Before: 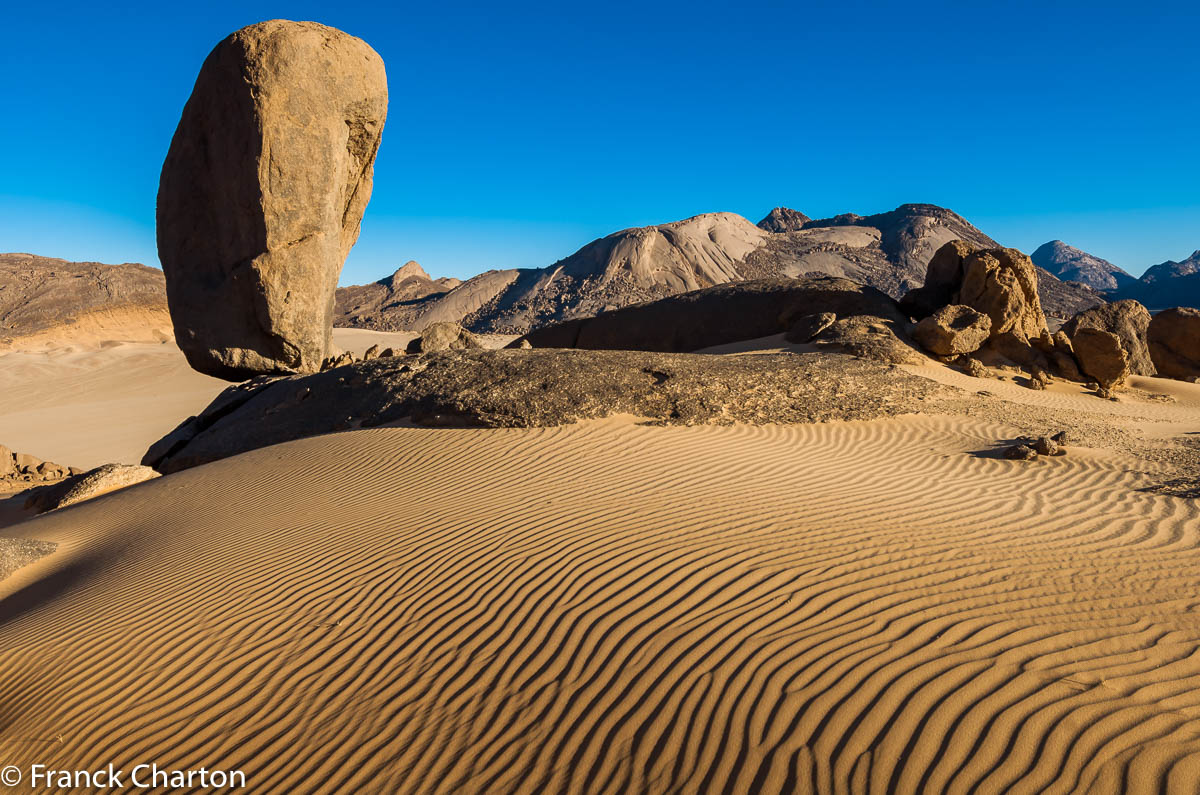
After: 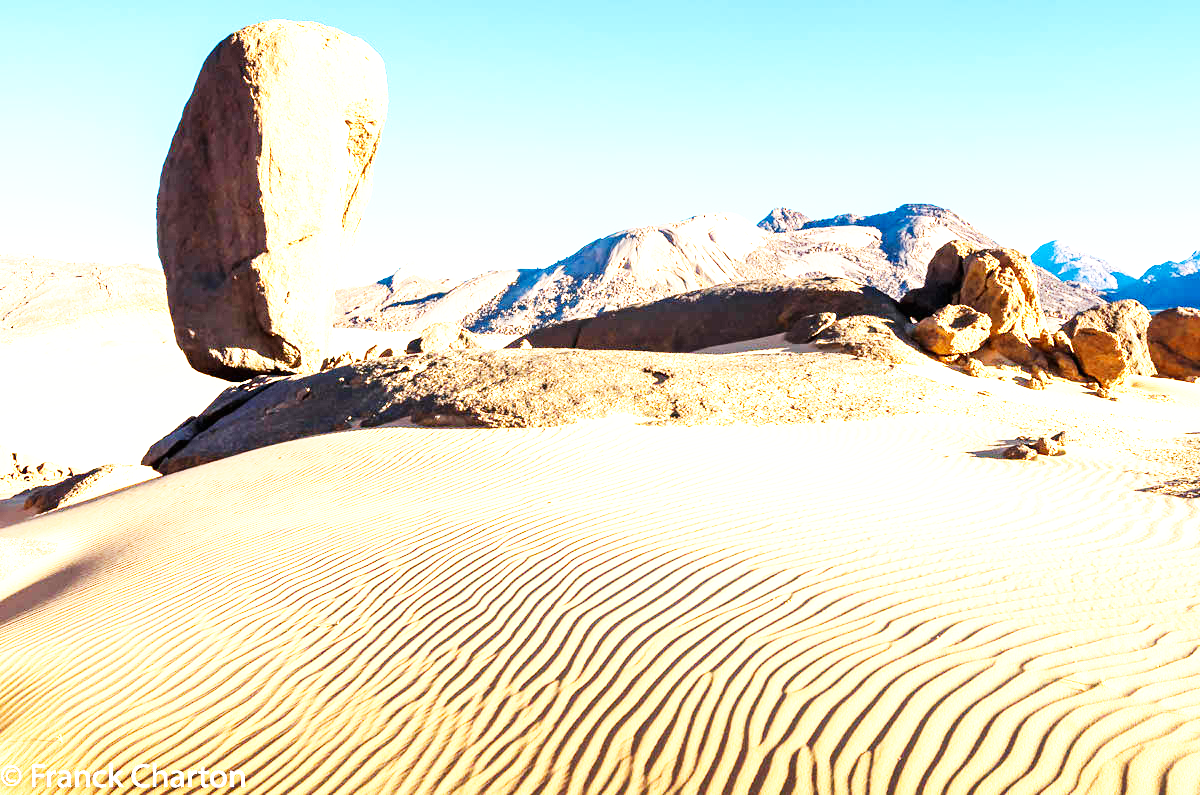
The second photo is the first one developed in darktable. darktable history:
tone equalizer: on, module defaults
exposure: exposure 2 EV, compensate highlight preservation false
base curve: curves: ch0 [(0, 0) (0.007, 0.004) (0.027, 0.03) (0.046, 0.07) (0.207, 0.54) (0.442, 0.872) (0.673, 0.972) (1, 1)], preserve colors none
